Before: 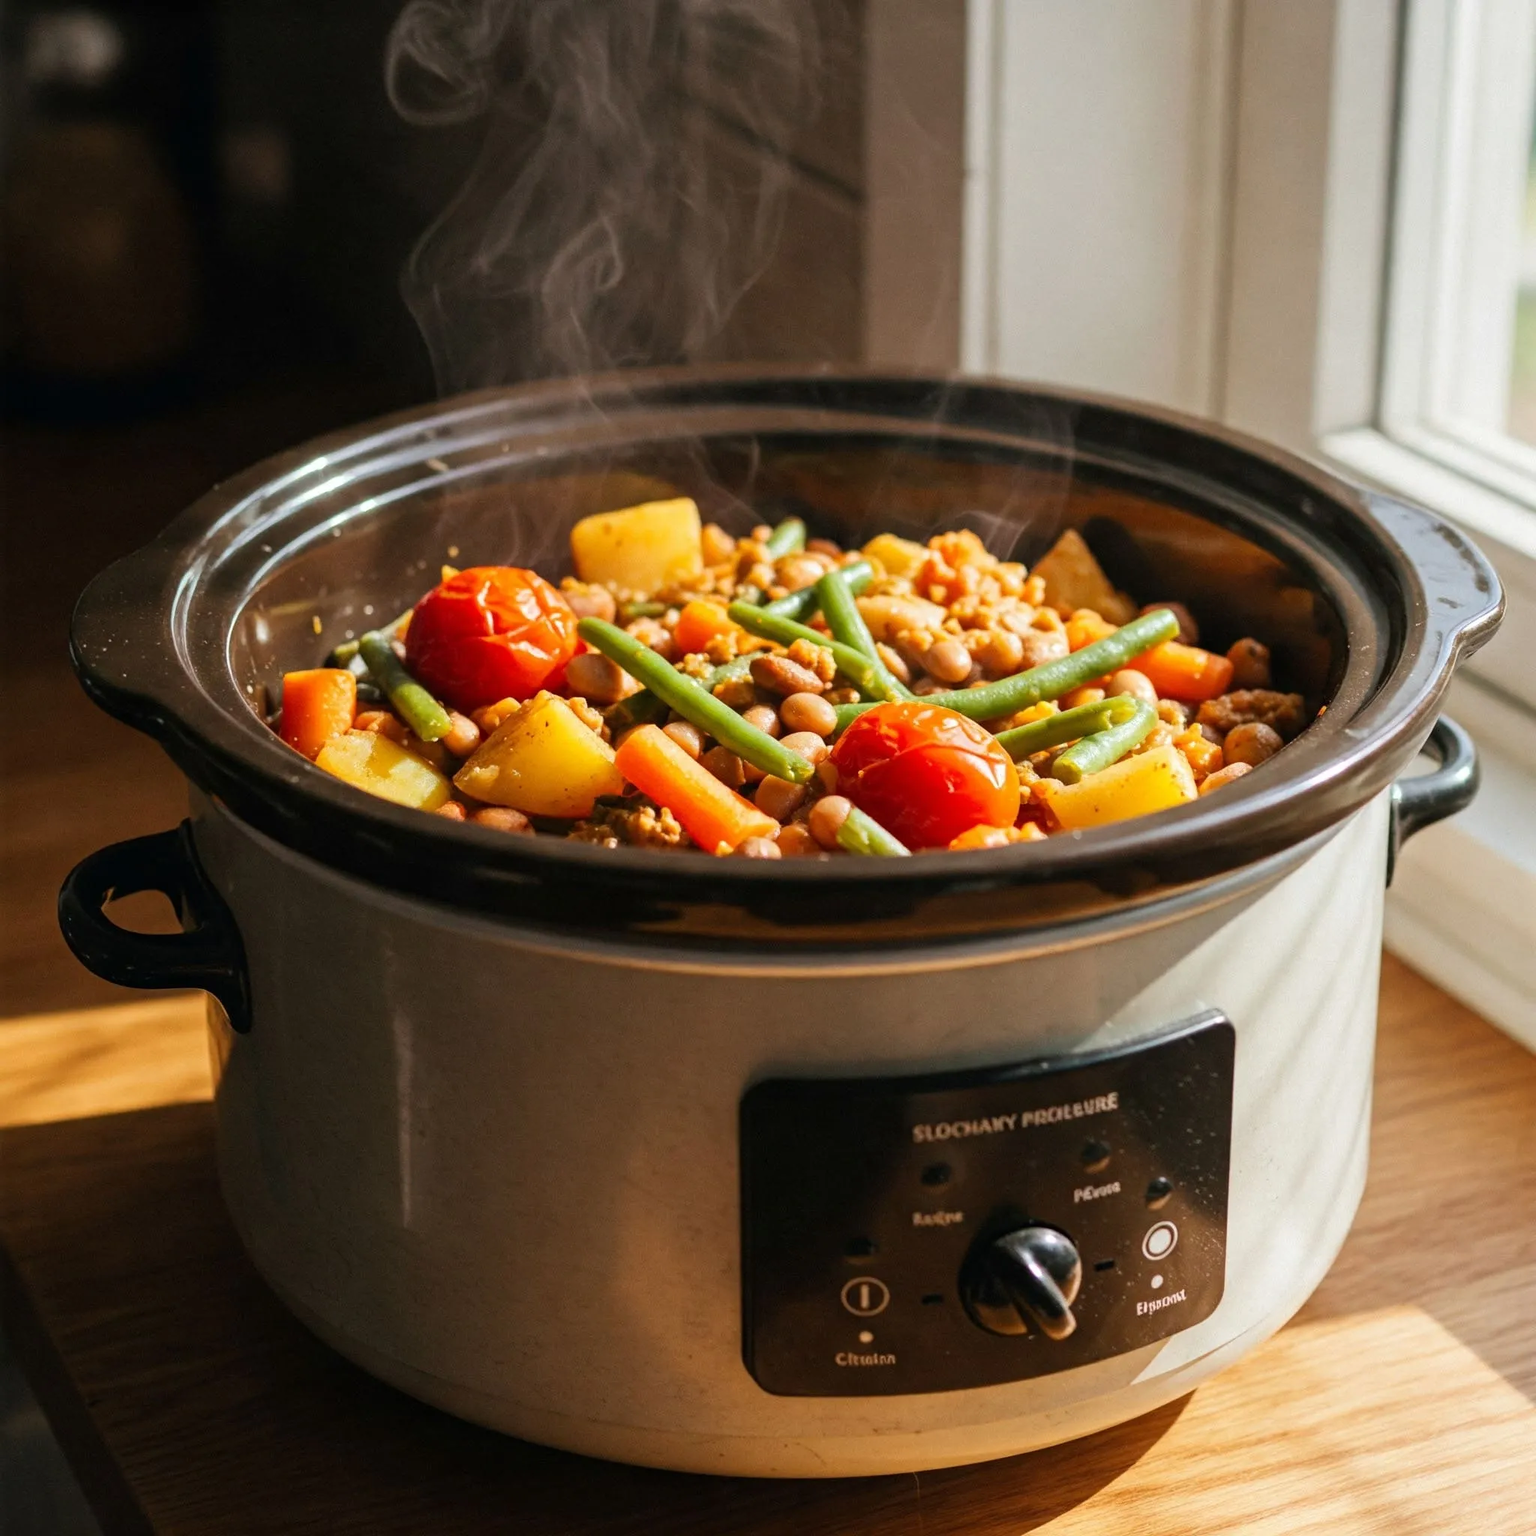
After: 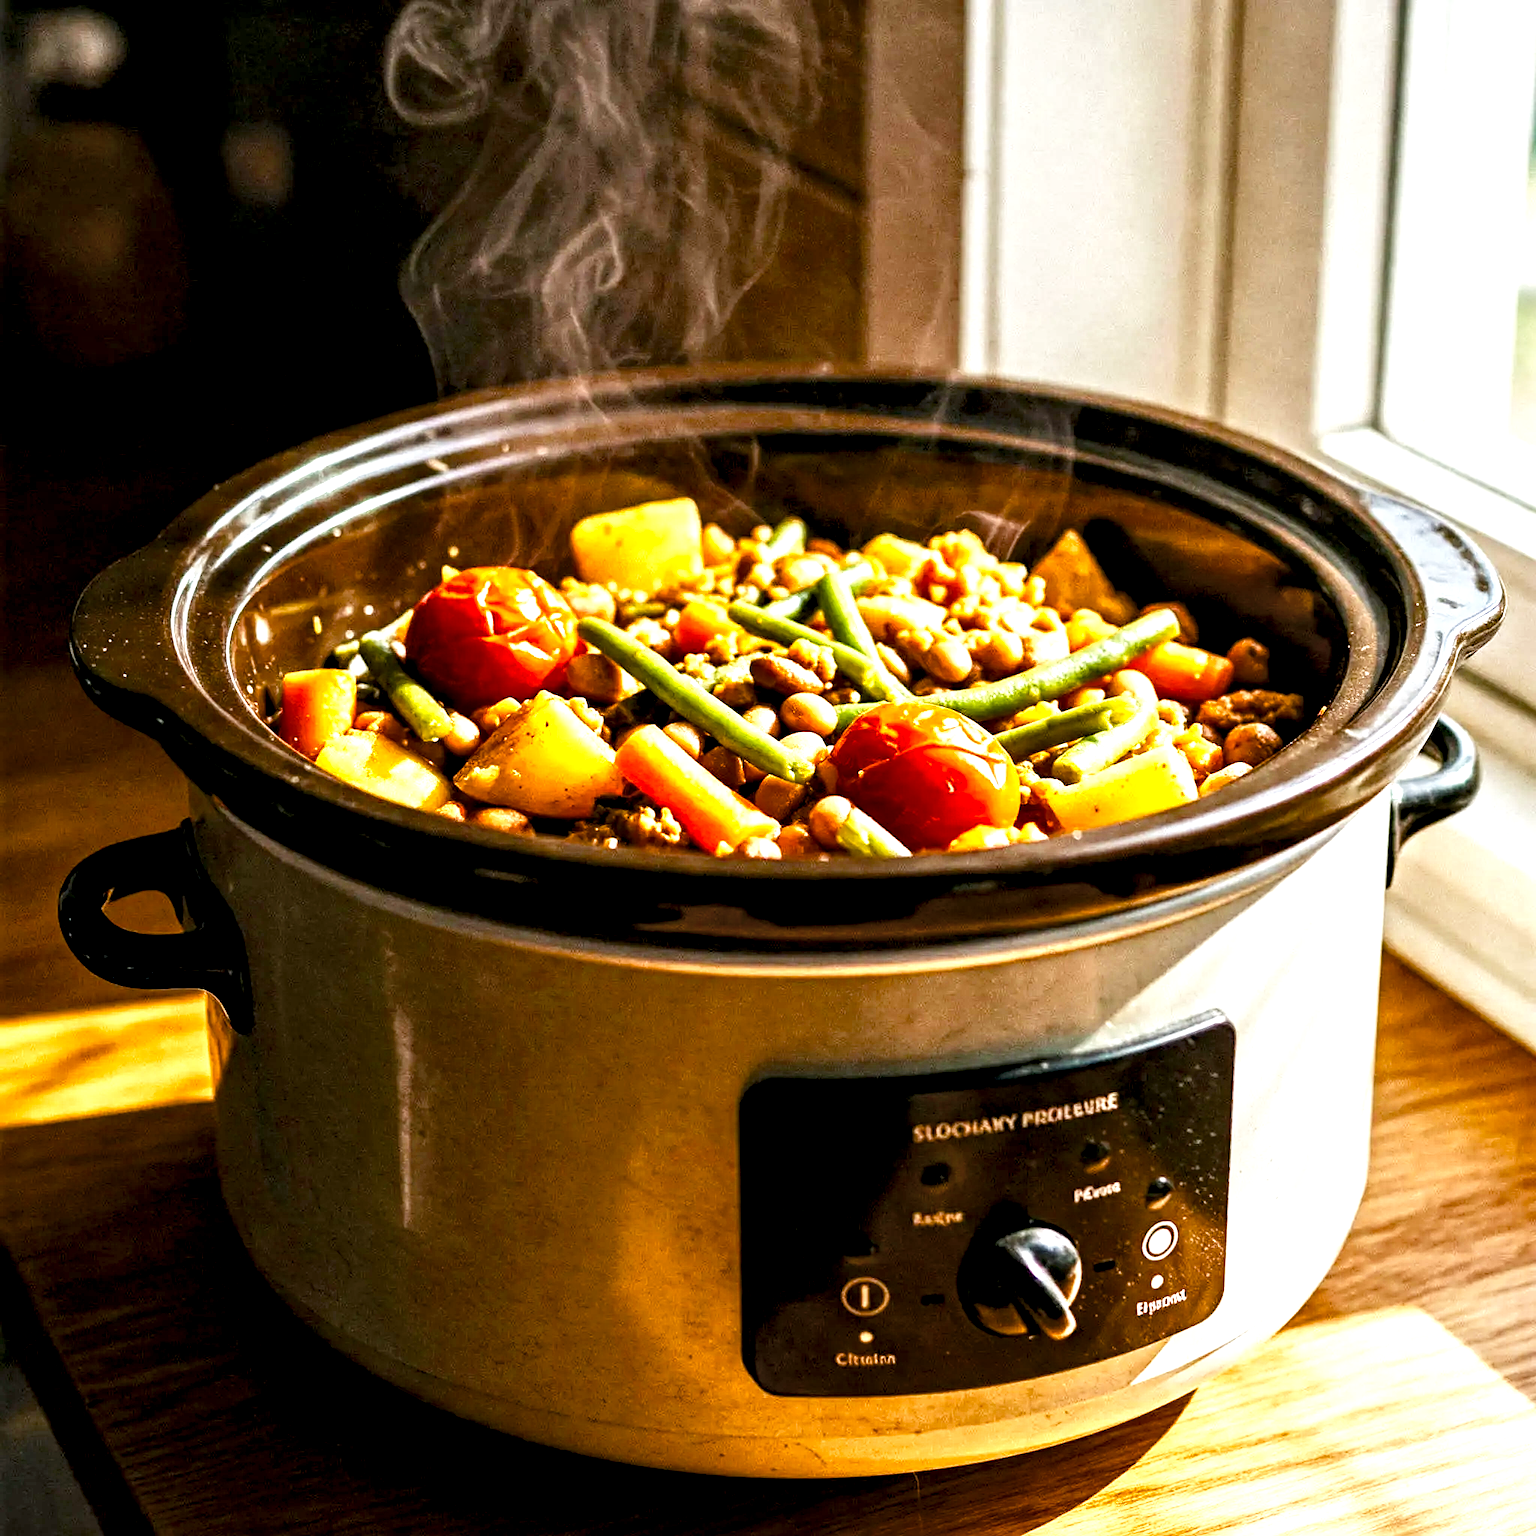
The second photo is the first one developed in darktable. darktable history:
local contrast: highlights 102%, shadows 98%, detail 201%, midtone range 0.2
contrast equalizer: octaves 7, y [[0.545, 0.572, 0.59, 0.59, 0.571, 0.545], [0.5 ×6], [0.5 ×6], [0 ×6], [0 ×6]]
sharpen: on, module defaults
base curve: curves: ch0 [(0, 0) (0.579, 0.807) (1, 1)], preserve colors none
color balance rgb: linear chroma grading › global chroma 14.641%, perceptual saturation grading › global saturation 20%, perceptual saturation grading › highlights -25.29%, perceptual saturation grading › shadows 24.577%, perceptual brilliance grading › global brilliance 10.653%, global vibrance 16.52%, saturation formula JzAzBz (2021)
